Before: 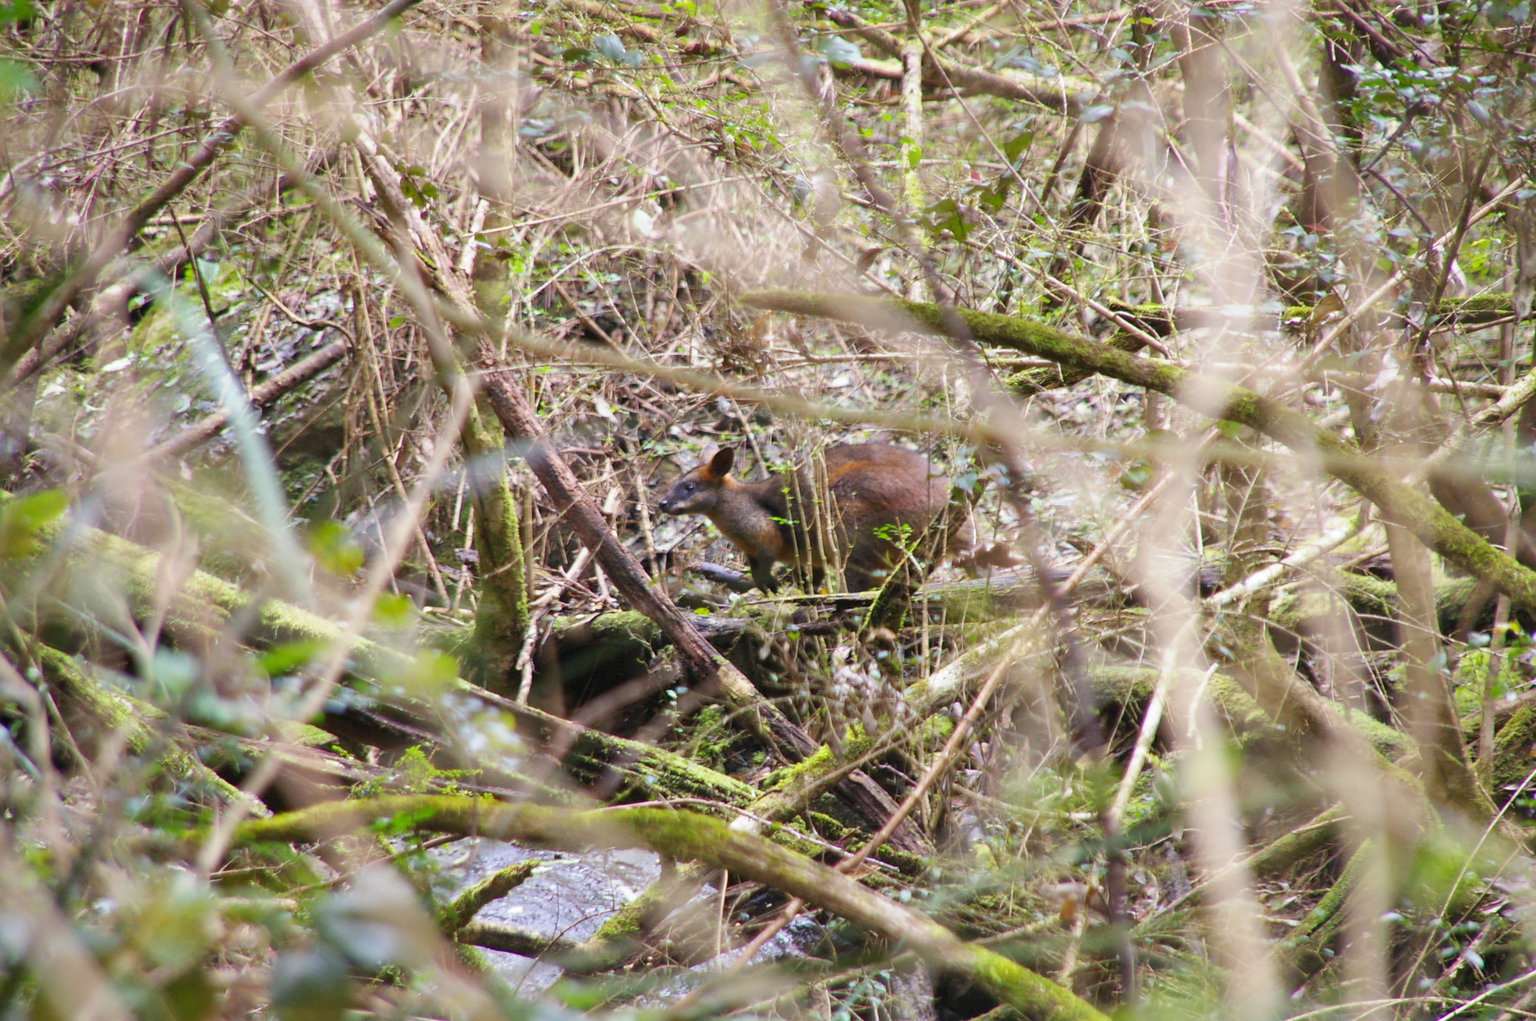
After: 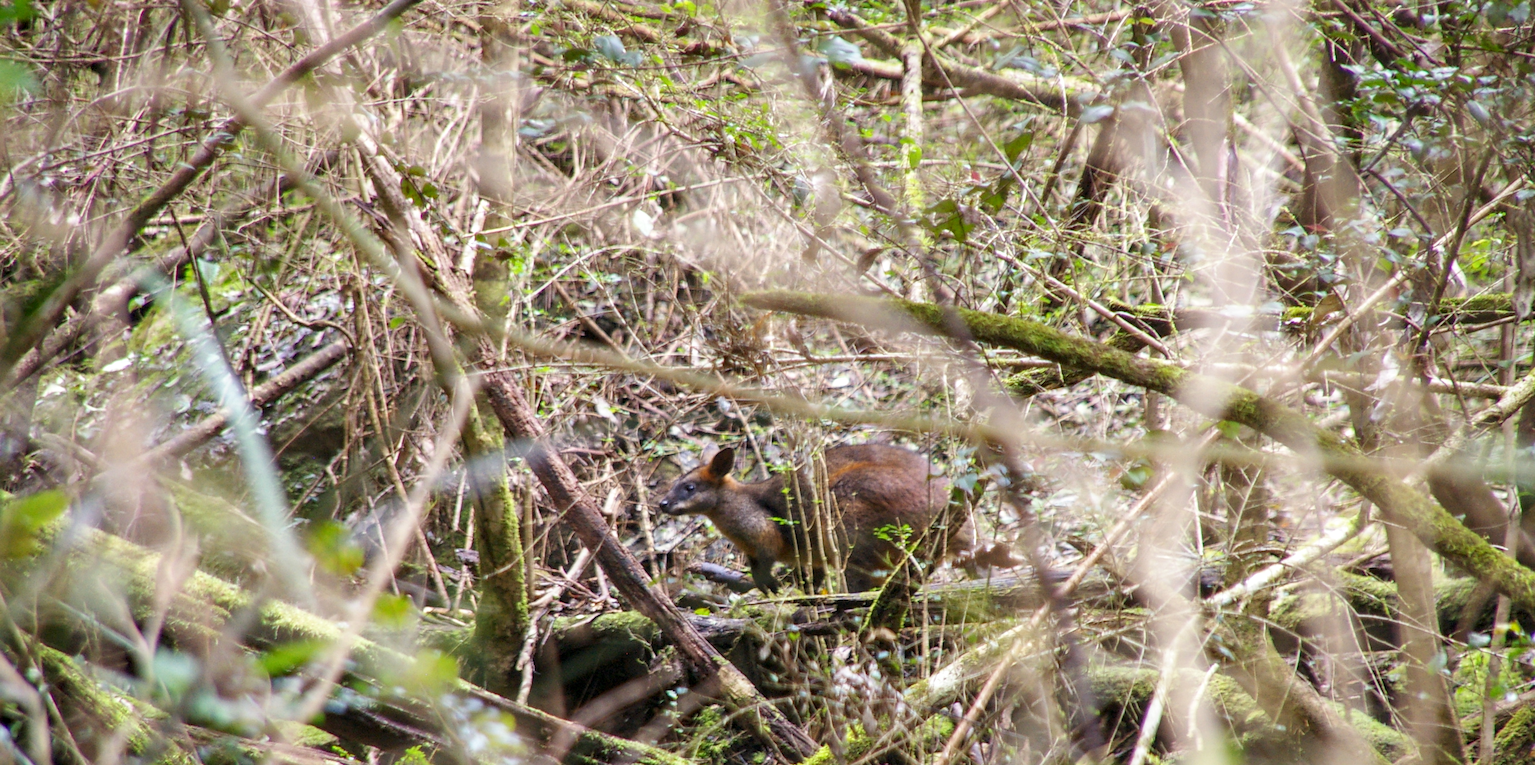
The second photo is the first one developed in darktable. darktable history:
local contrast: on, module defaults
contrast equalizer: octaves 7, y [[0.5, 0.502, 0.506, 0.511, 0.52, 0.537], [0.5 ×6], [0.505, 0.509, 0.518, 0.534, 0.553, 0.561], [0 ×6], [0 ×6]]
crop: bottom 24.988%
